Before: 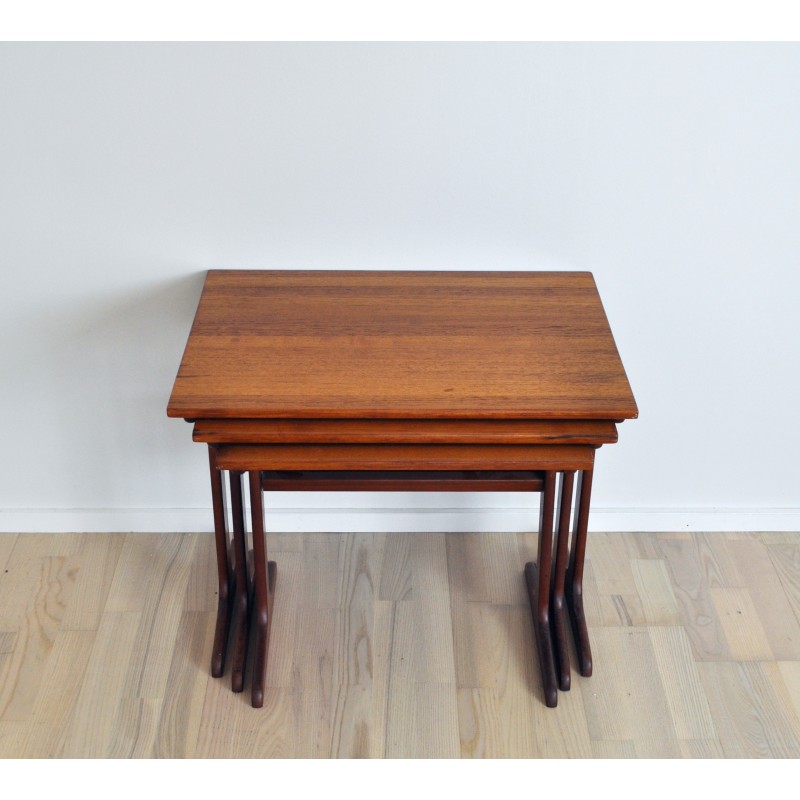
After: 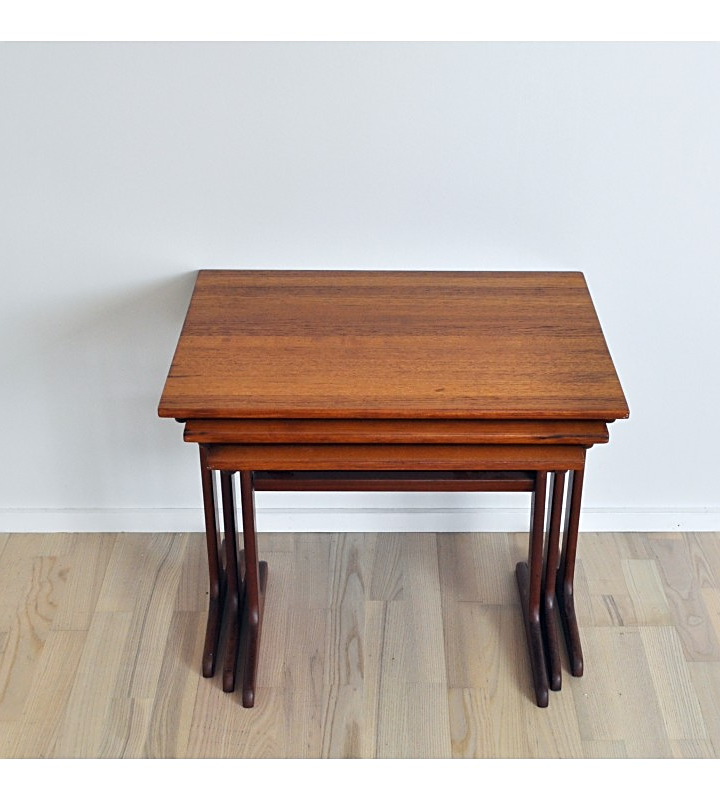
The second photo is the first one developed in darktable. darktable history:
crop and rotate: left 1.268%, right 8.641%
sharpen: on, module defaults
